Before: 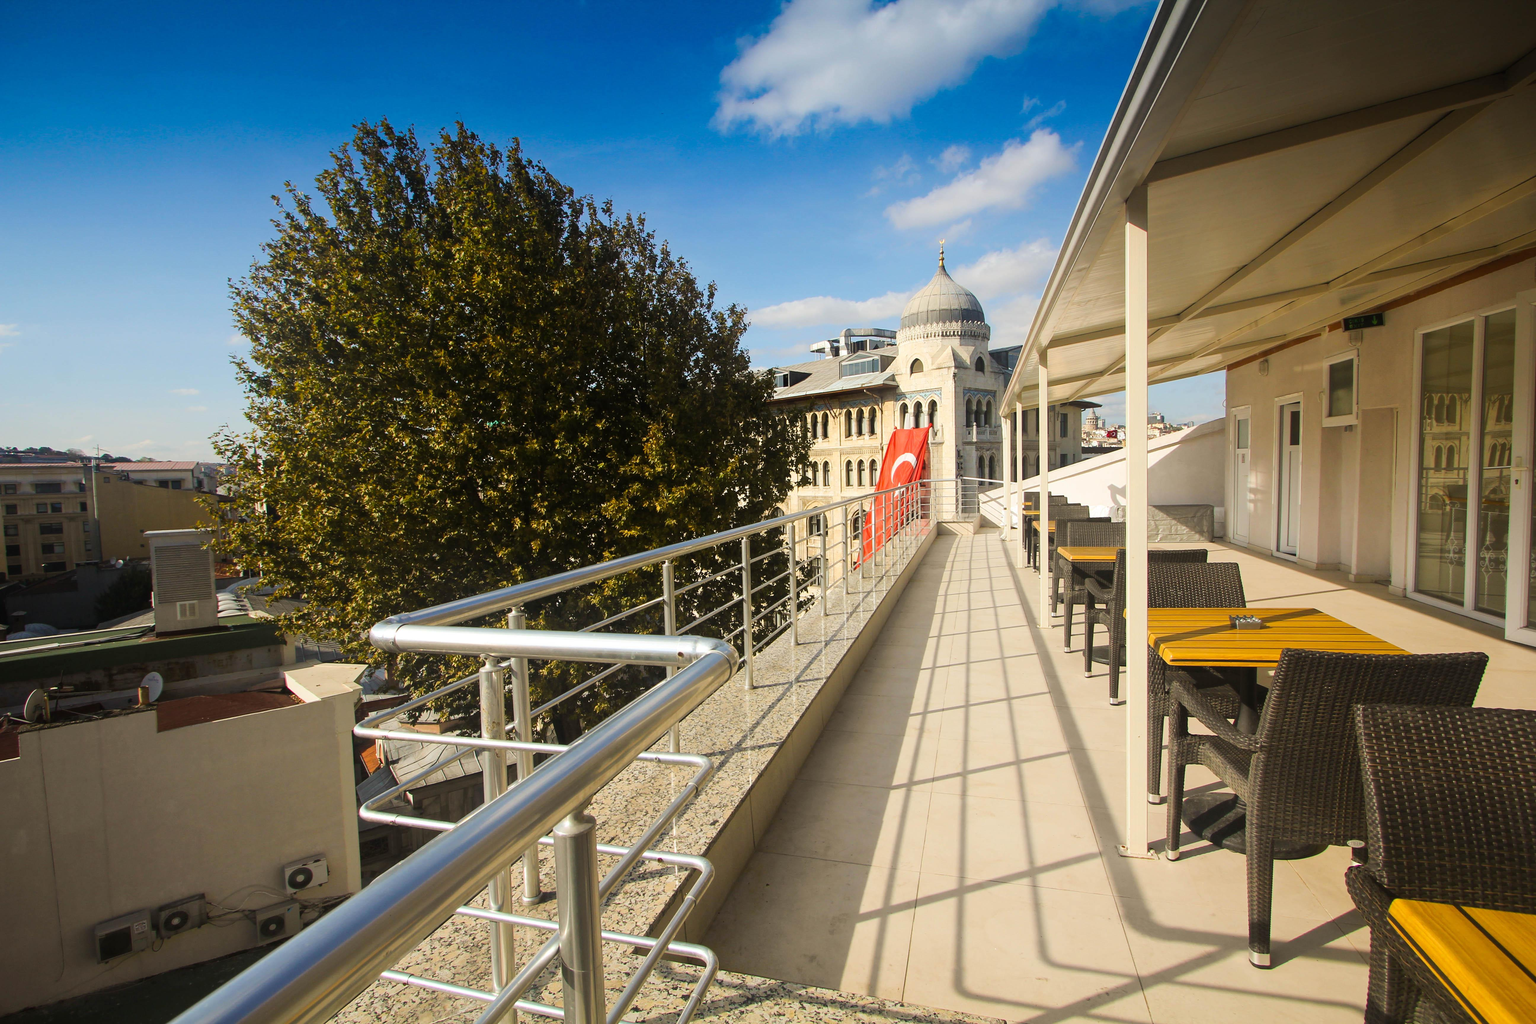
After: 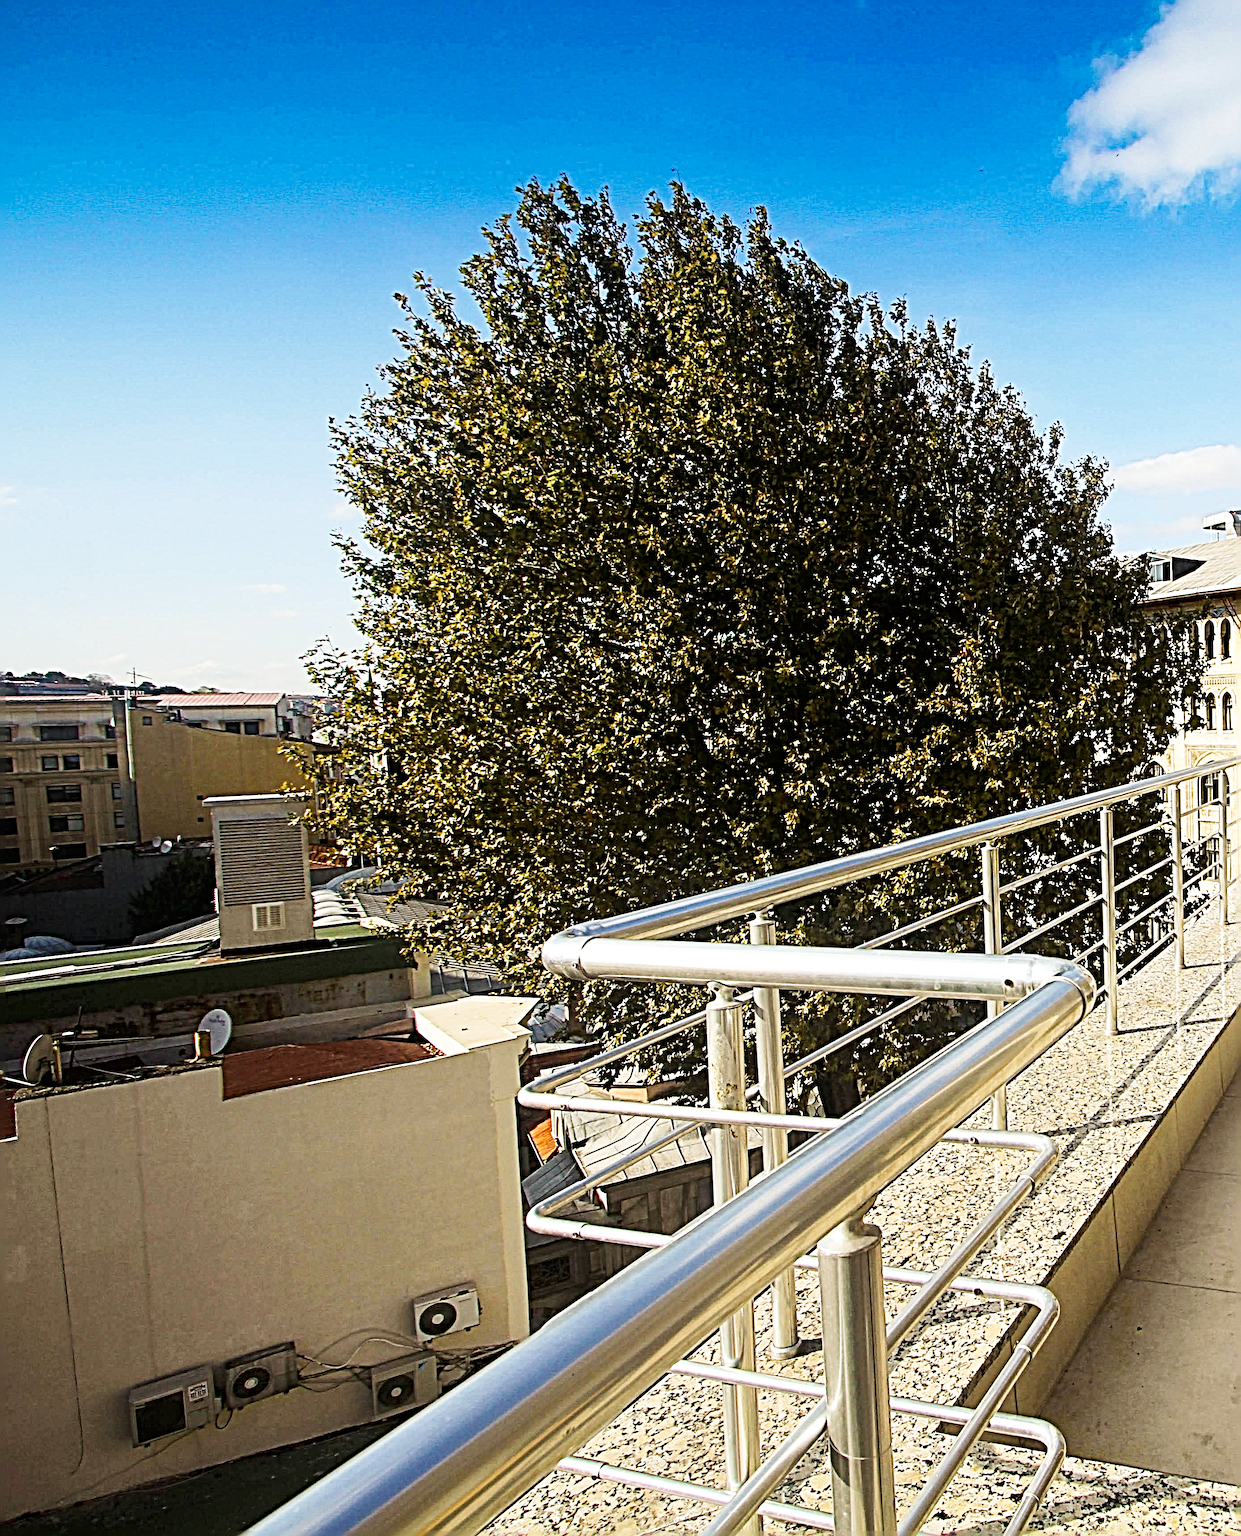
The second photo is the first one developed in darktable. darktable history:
crop: left 0.587%, right 45.588%, bottom 0.086%
base curve: curves: ch0 [(0, 0) (0.005, 0.002) (0.15, 0.3) (0.4, 0.7) (0.75, 0.95) (1, 1)], preserve colors none
sharpen: radius 6.3, amount 1.8, threshold 0
